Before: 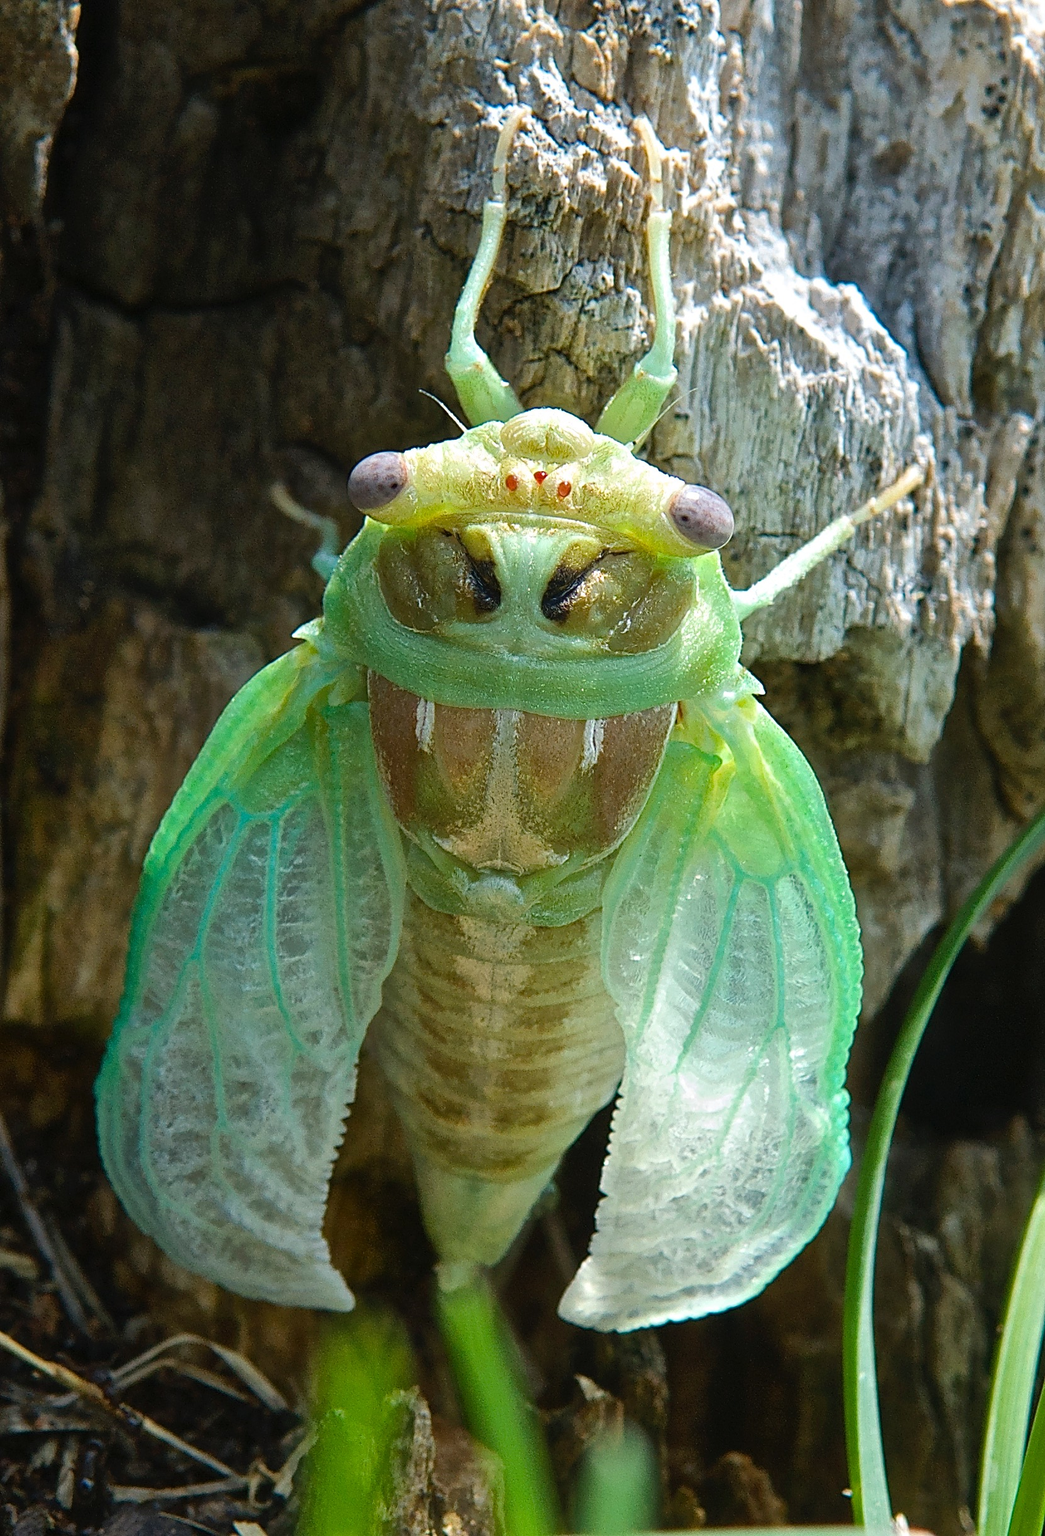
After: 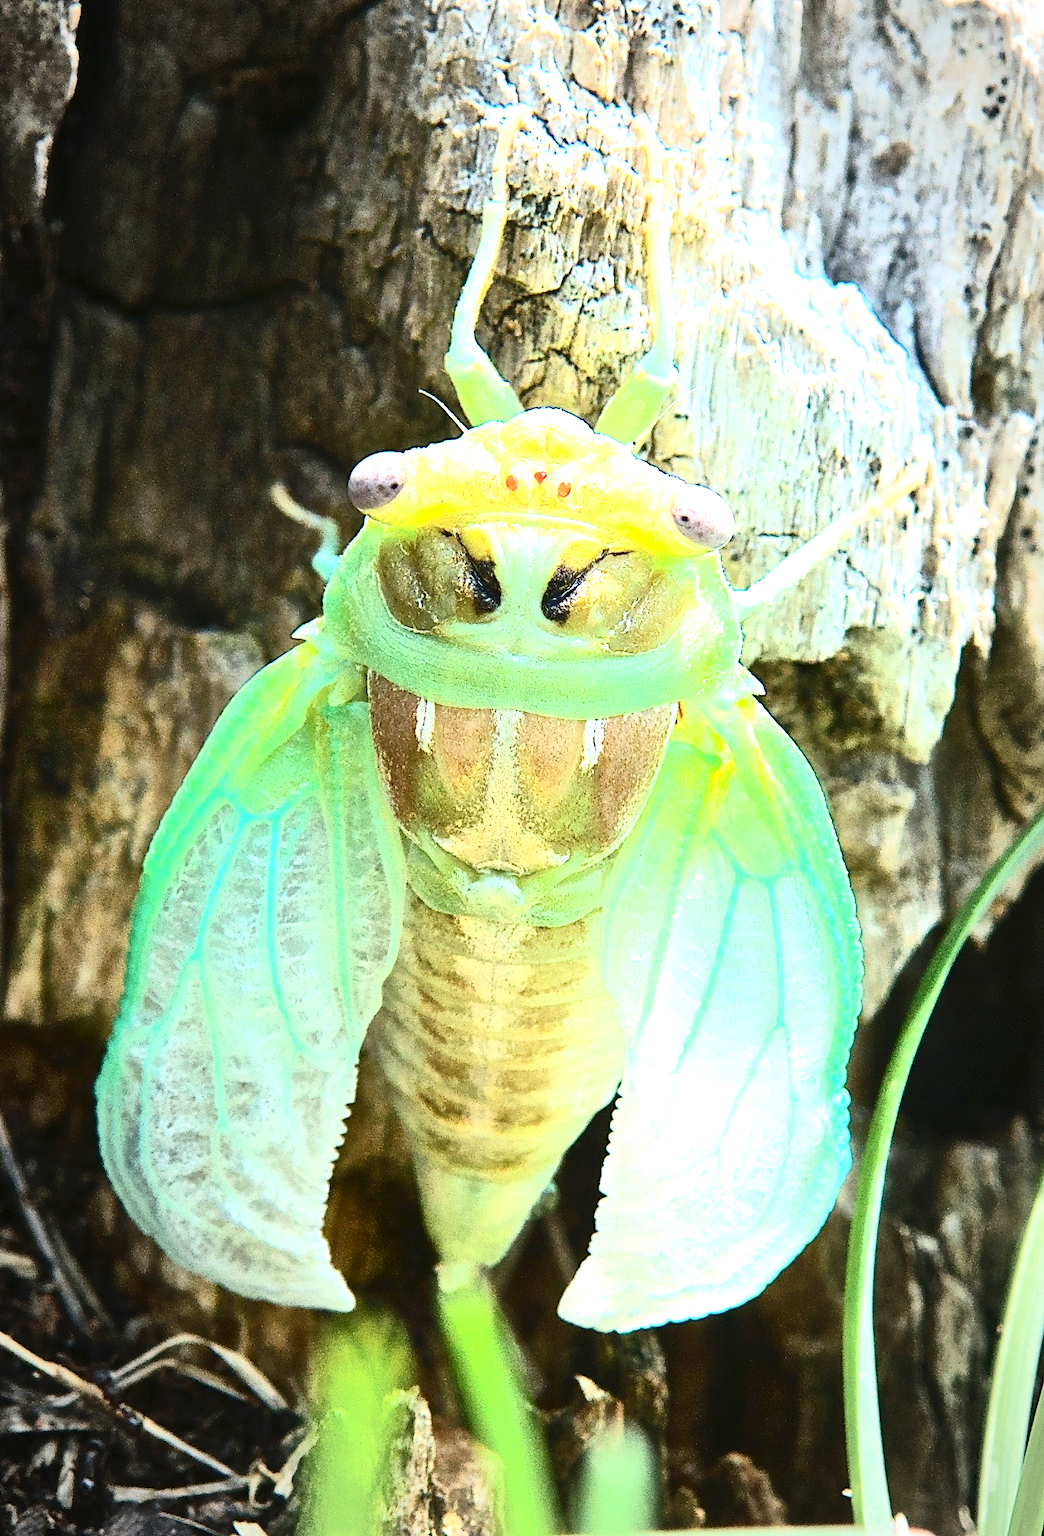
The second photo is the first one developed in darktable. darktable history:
vignetting: brightness -0.263, automatic ratio true
contrast brightness saturation: contrast 0.394, brightness 0.098
exposure: black level correction 0, exposure 1.615 EV, compensate exposure bias true, compensate highlight preservation false
